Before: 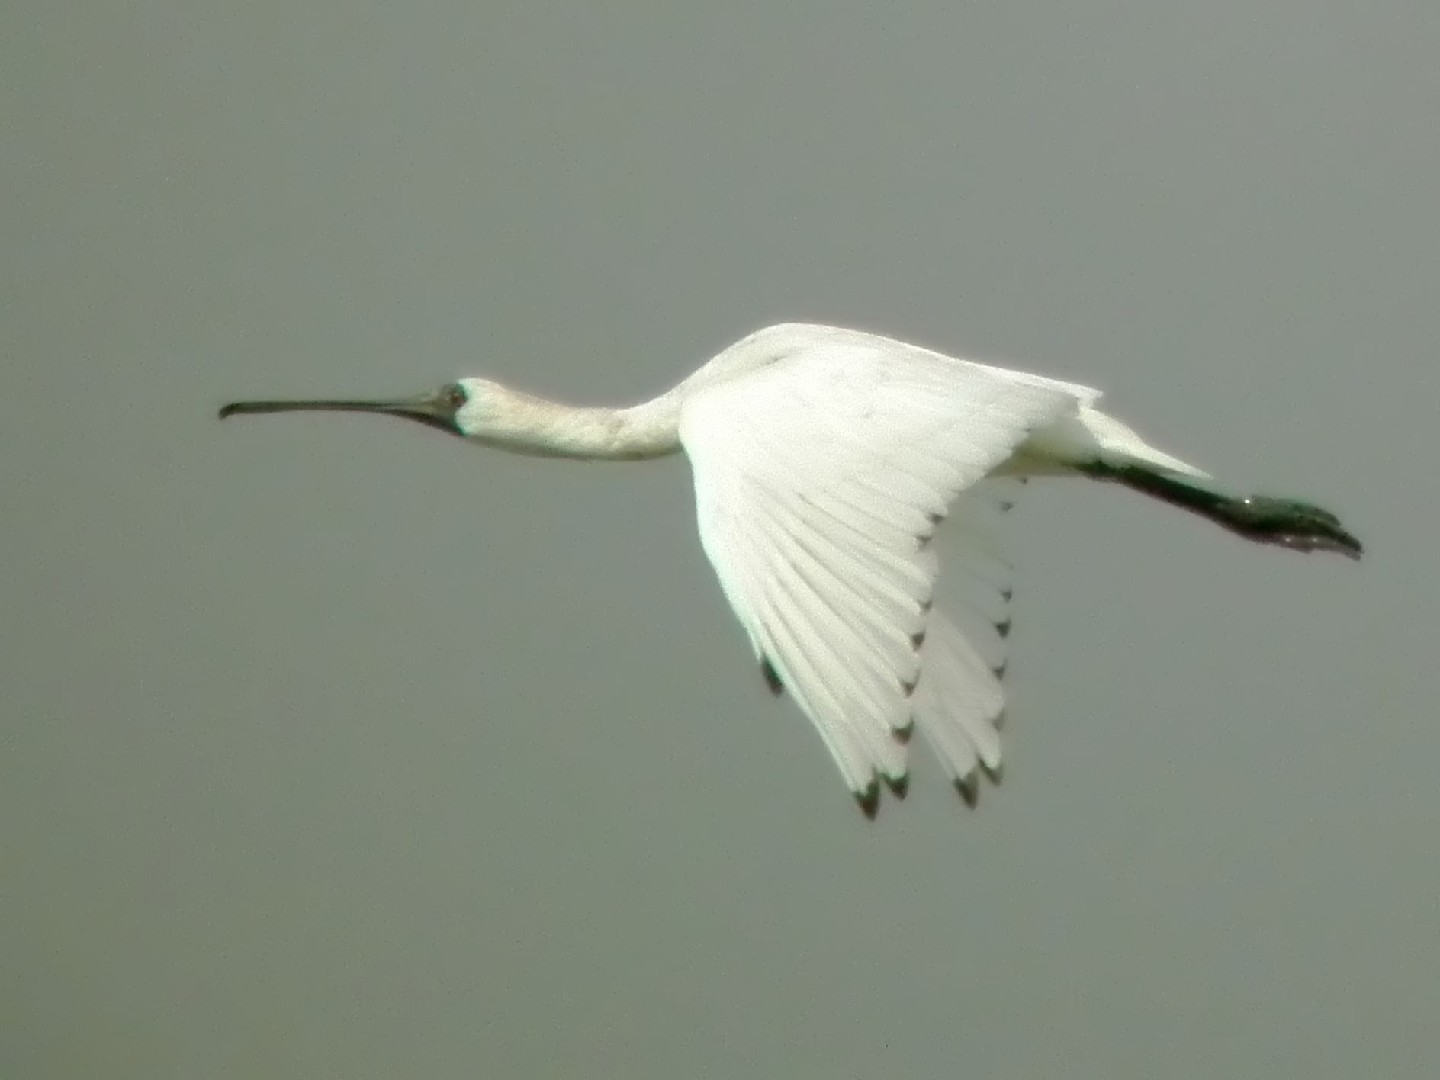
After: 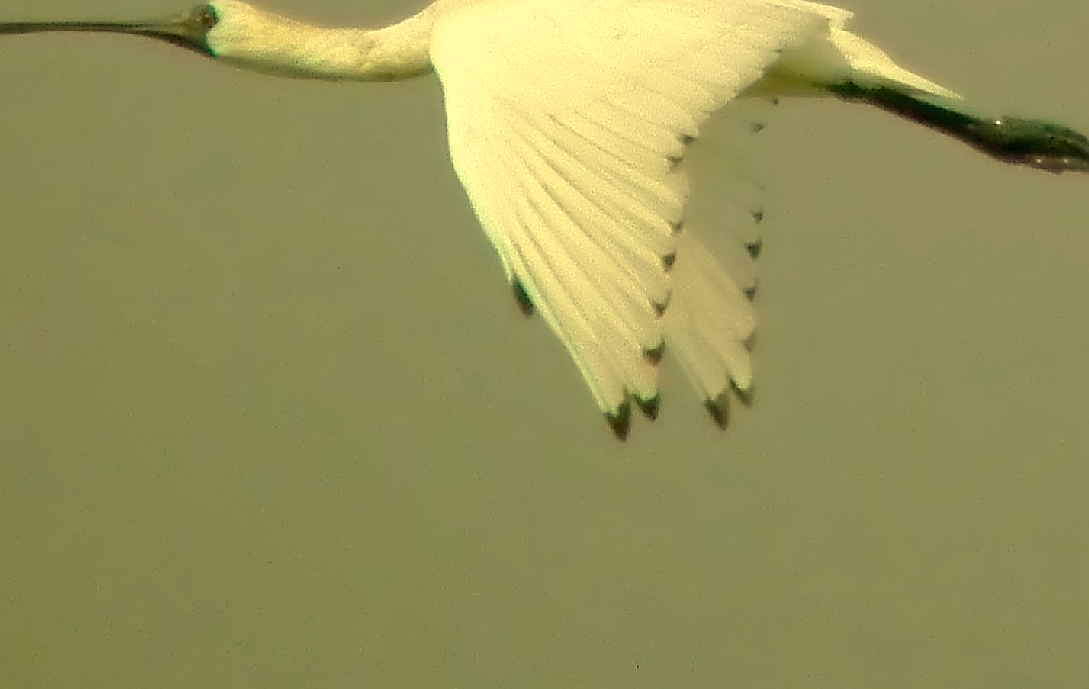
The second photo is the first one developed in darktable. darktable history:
sharpen: radius 1.4, amount 1.25, threshold 0.7
white balance: red 1.08, blue 0.791
contrast brightness saturation: saturation -0.04
crop and rotate: left 17.299%, top 35.115%, right 7.015%, bottom 1.024%
color balance rgb: perceptual saturation grading › global saturation 30%, global vibrance 20%
